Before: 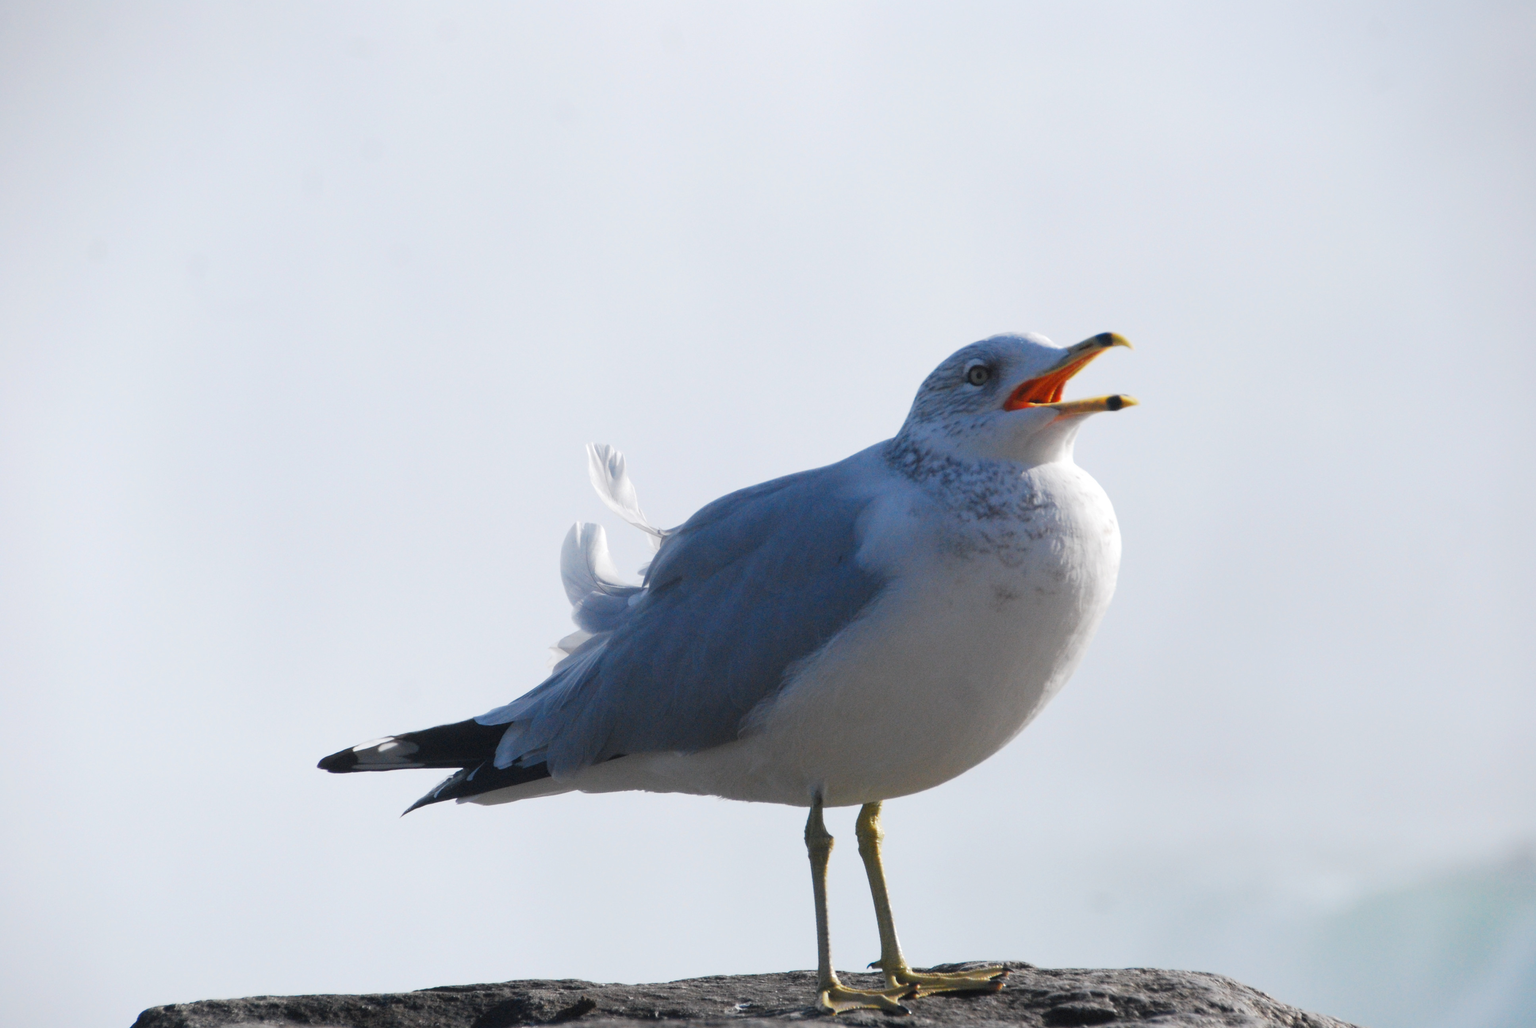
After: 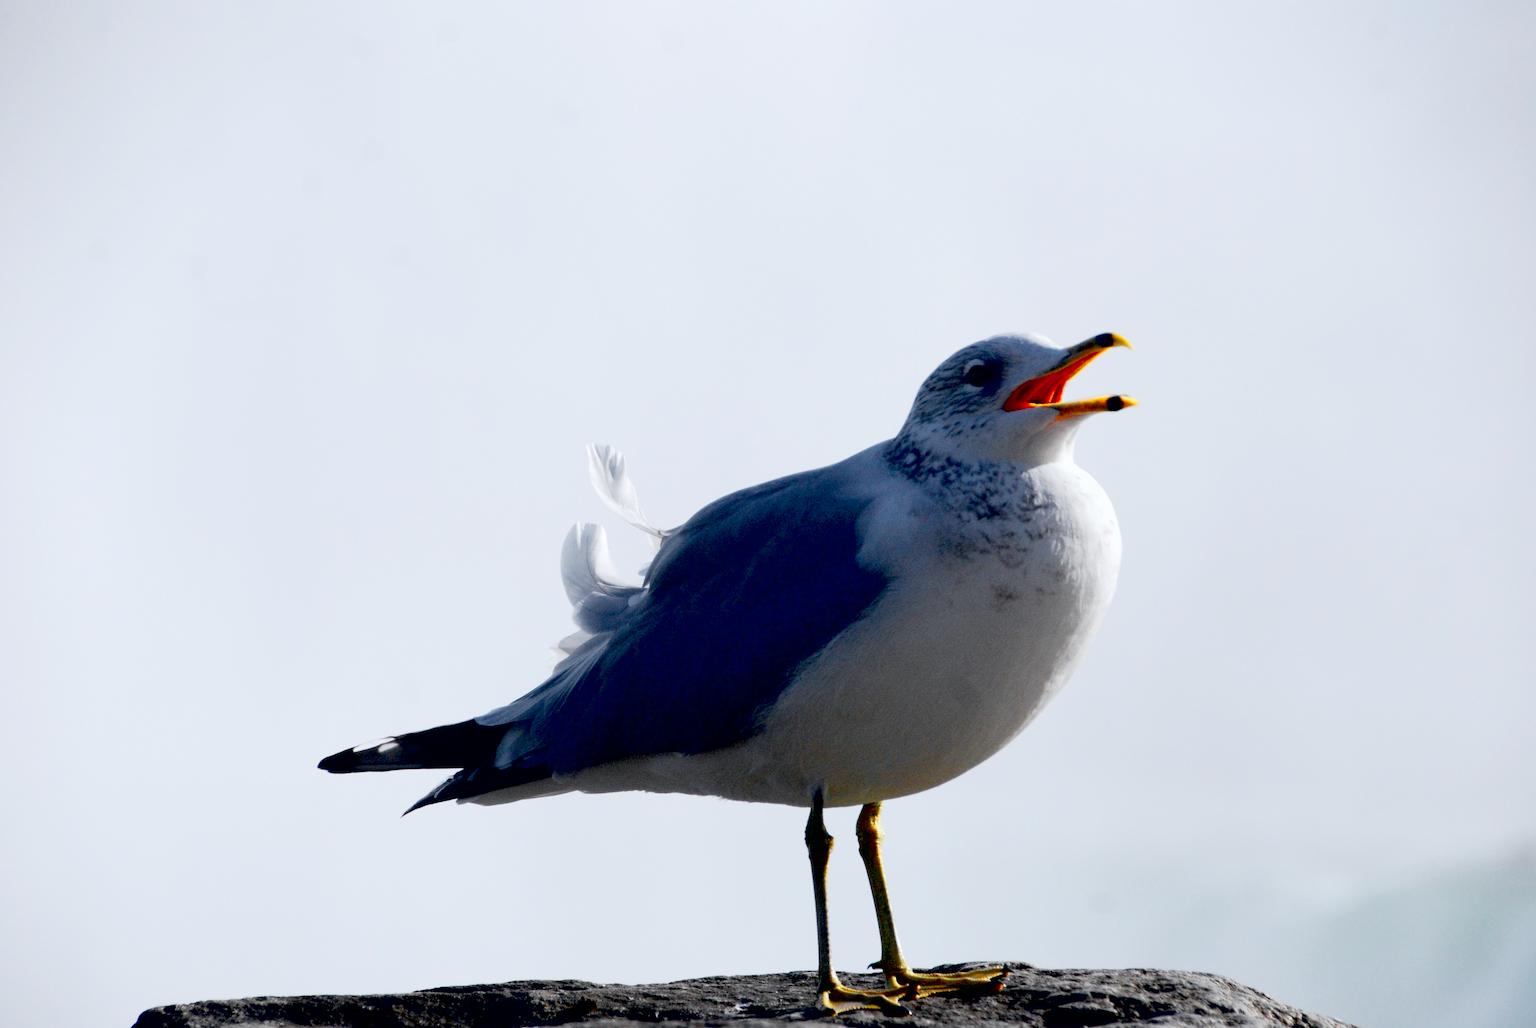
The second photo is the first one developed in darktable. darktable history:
contrast brightness saturation: contrast 0.15, brightness 0.05
exposure: black level correction 0.056, exposure -0.039 EV, compensate highlight preservation false
color zones: curves: ch0 [(0, 0.511) (0.143, 0.531) (0.286, 0.56) (0.429, 0.5) (0.571, 0.5) (0.714, 0.5) (0.857, 0.5) (1, 0.5)]; ch1 [(0, 0.525) (0.143, 0.705) (0.286, 0.715) (0.429, 0.35) (0.571, 0.35) (0.714, 0.35) (0.857, 0.4) (1, 0.4)]; ch2 [(0, 0.572) (0.143, 0.512) (0.286, 0.473) (0.429, 0.45) (0.571, 0.5) (0.714, 0.5) (0.857, 0.518) (1, 0.518)]
white balance: red 0.982, blue 1.018
